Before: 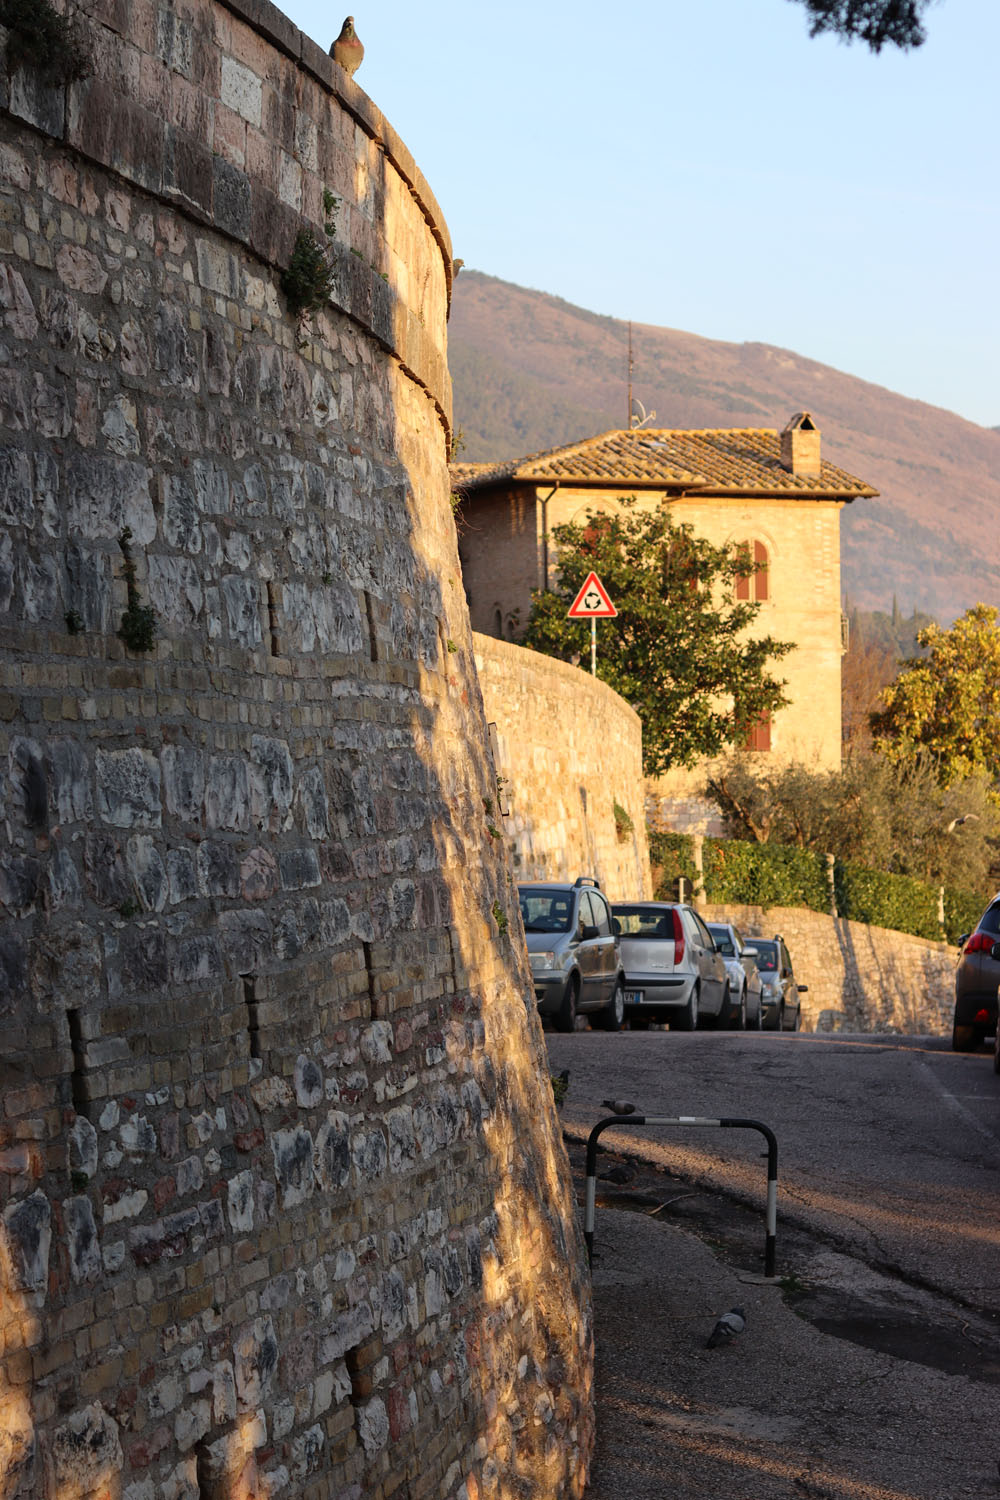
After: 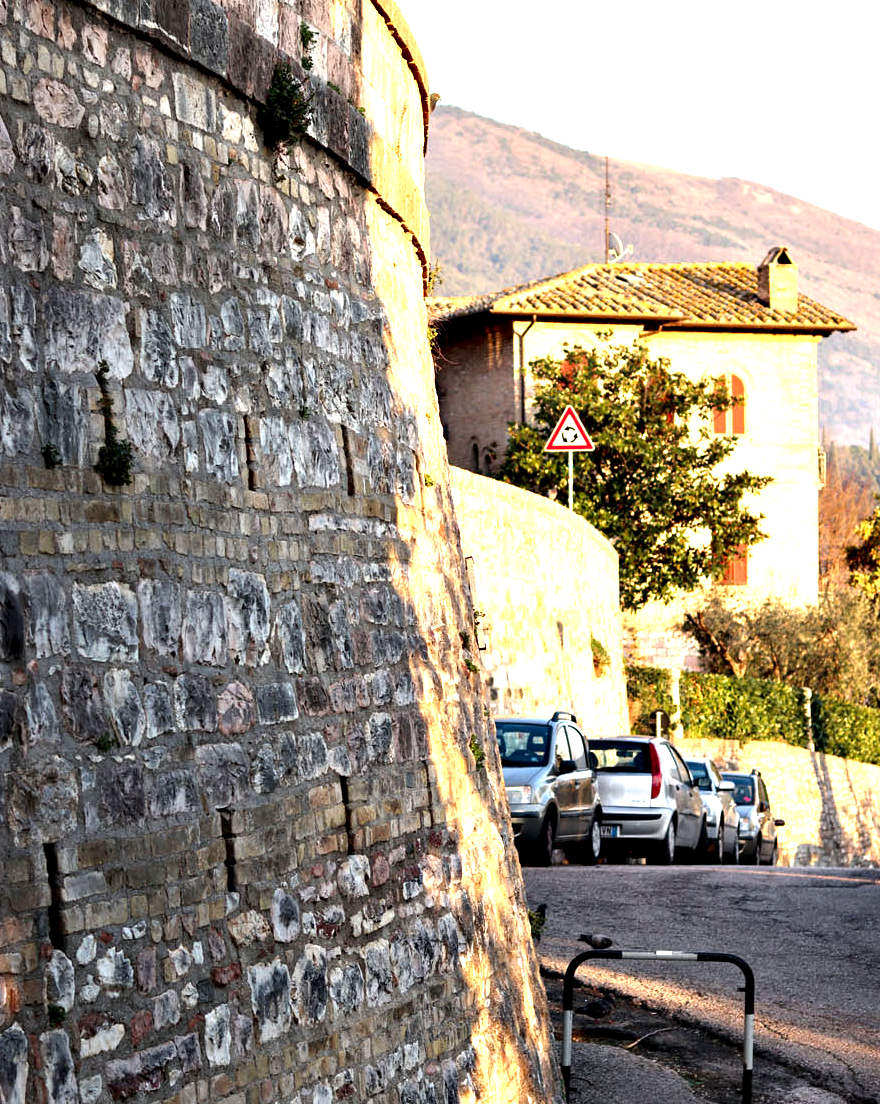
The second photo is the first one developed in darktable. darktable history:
crop and rotate: left 2.367%, top 11.092%, right 9.559%, bottom 15.263%
exposure: exposure 1.238 EV, compensate highlight preservation false
contrast equalizer: y [[0.6 ×6], [0.55 ×6], [0 ×6], [0 ×6], [0 ×6]]
